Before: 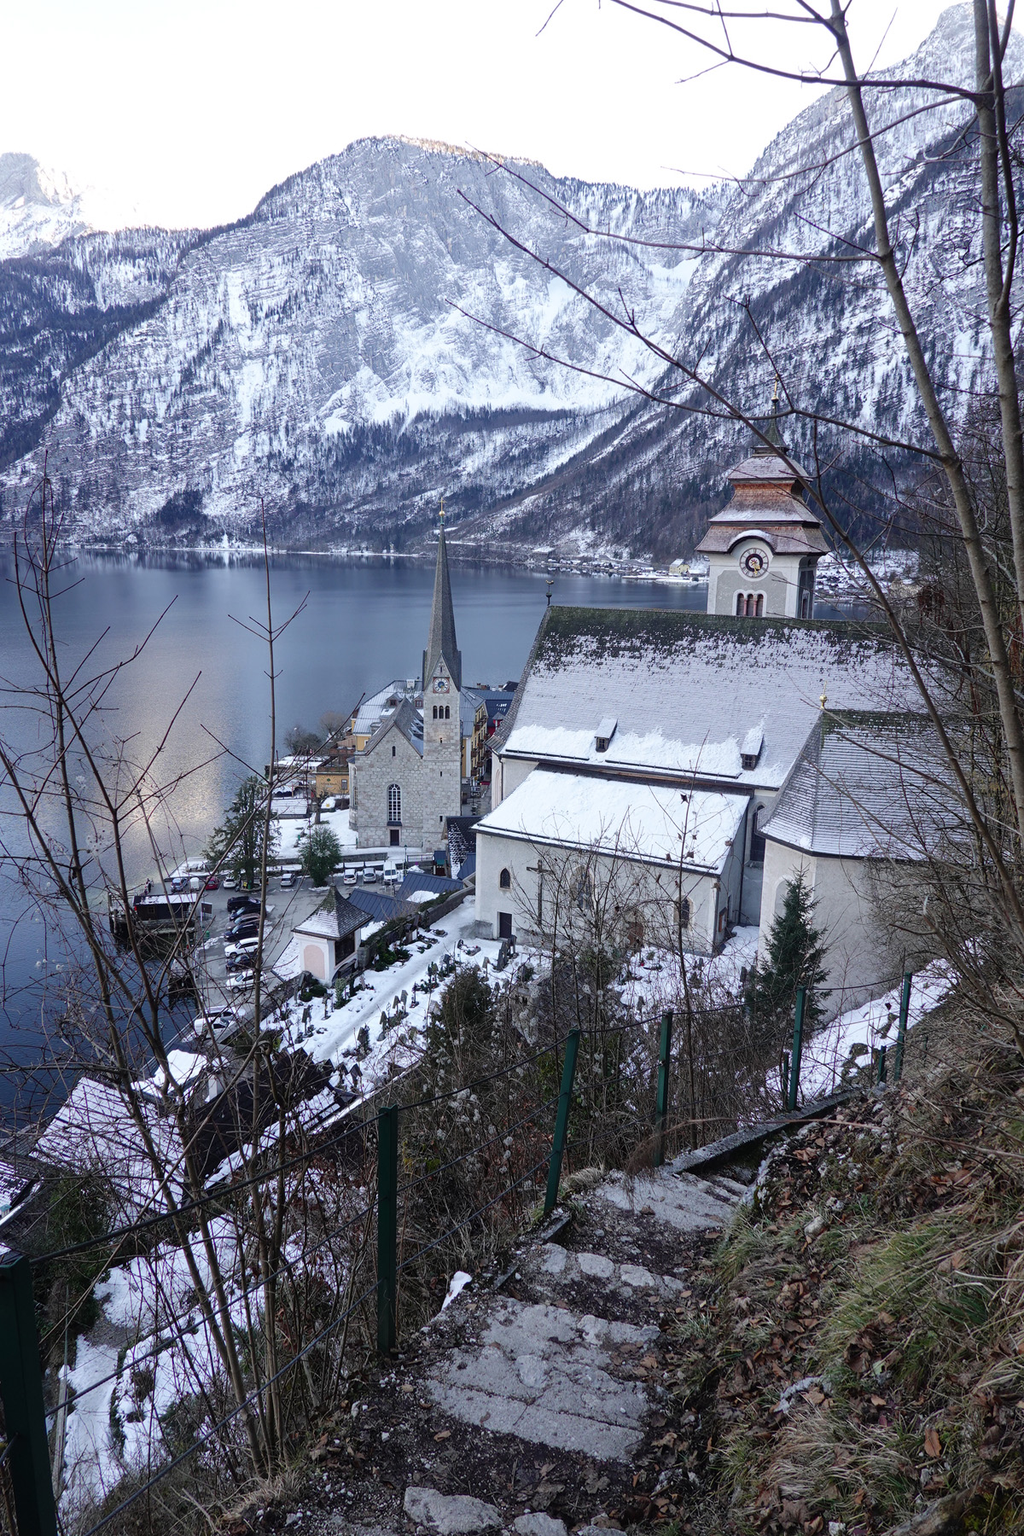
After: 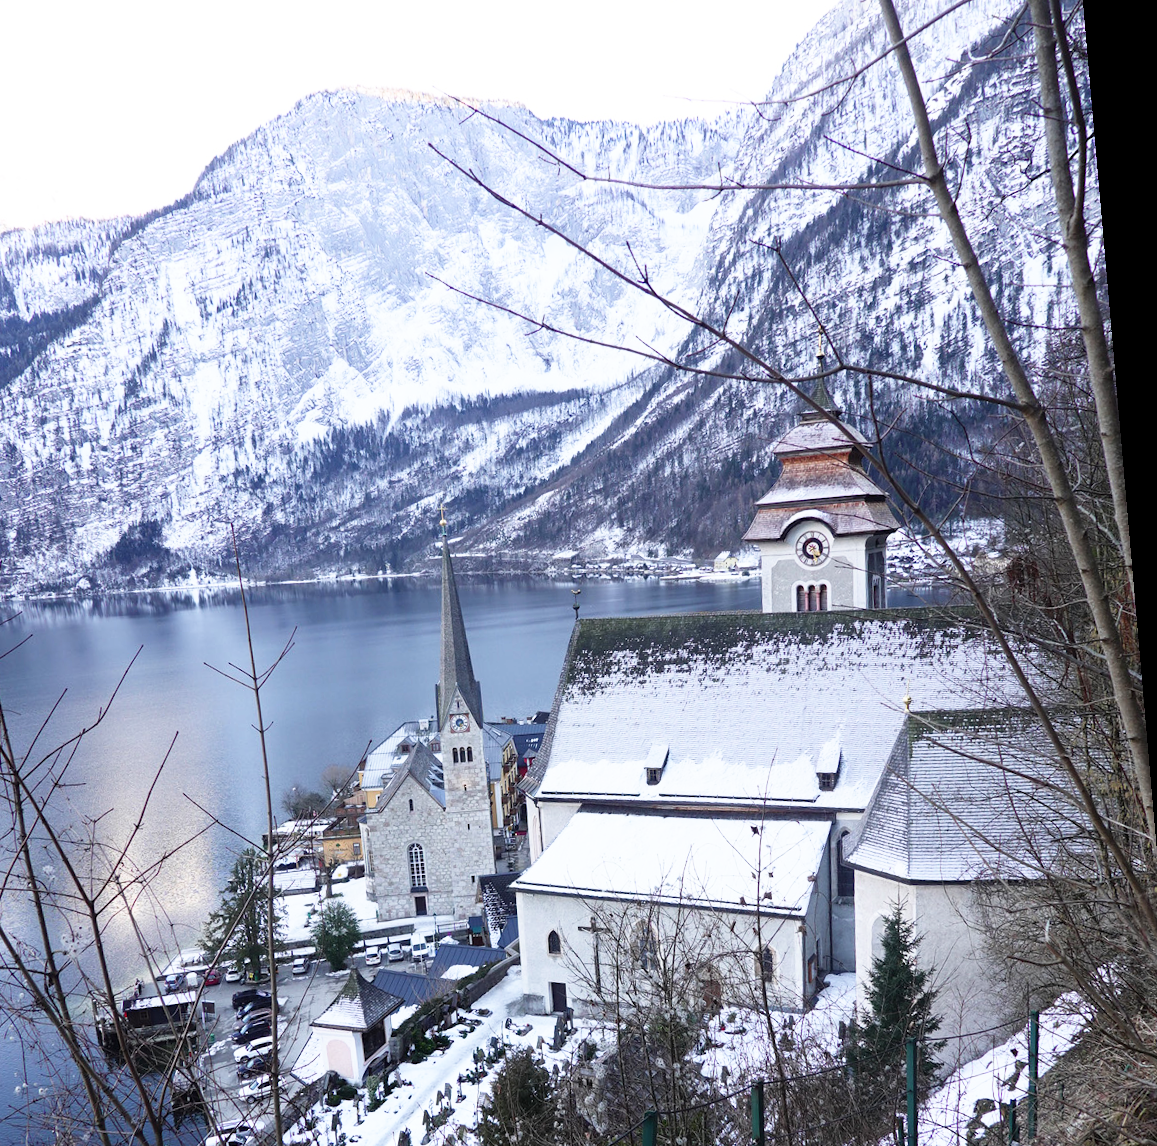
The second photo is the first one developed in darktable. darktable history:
crop and rotate: left 9.345%, top 7.22%, right 4.982%, bottom 32.331%
shadows and highlights: shadows 0, highlights 40
rotate and perspective: rotation -4.98°, automatic cropping off
base curve: curves: ch0 [(0, 0) (0.579, 0.807) (1, 1)], preserve colors none
